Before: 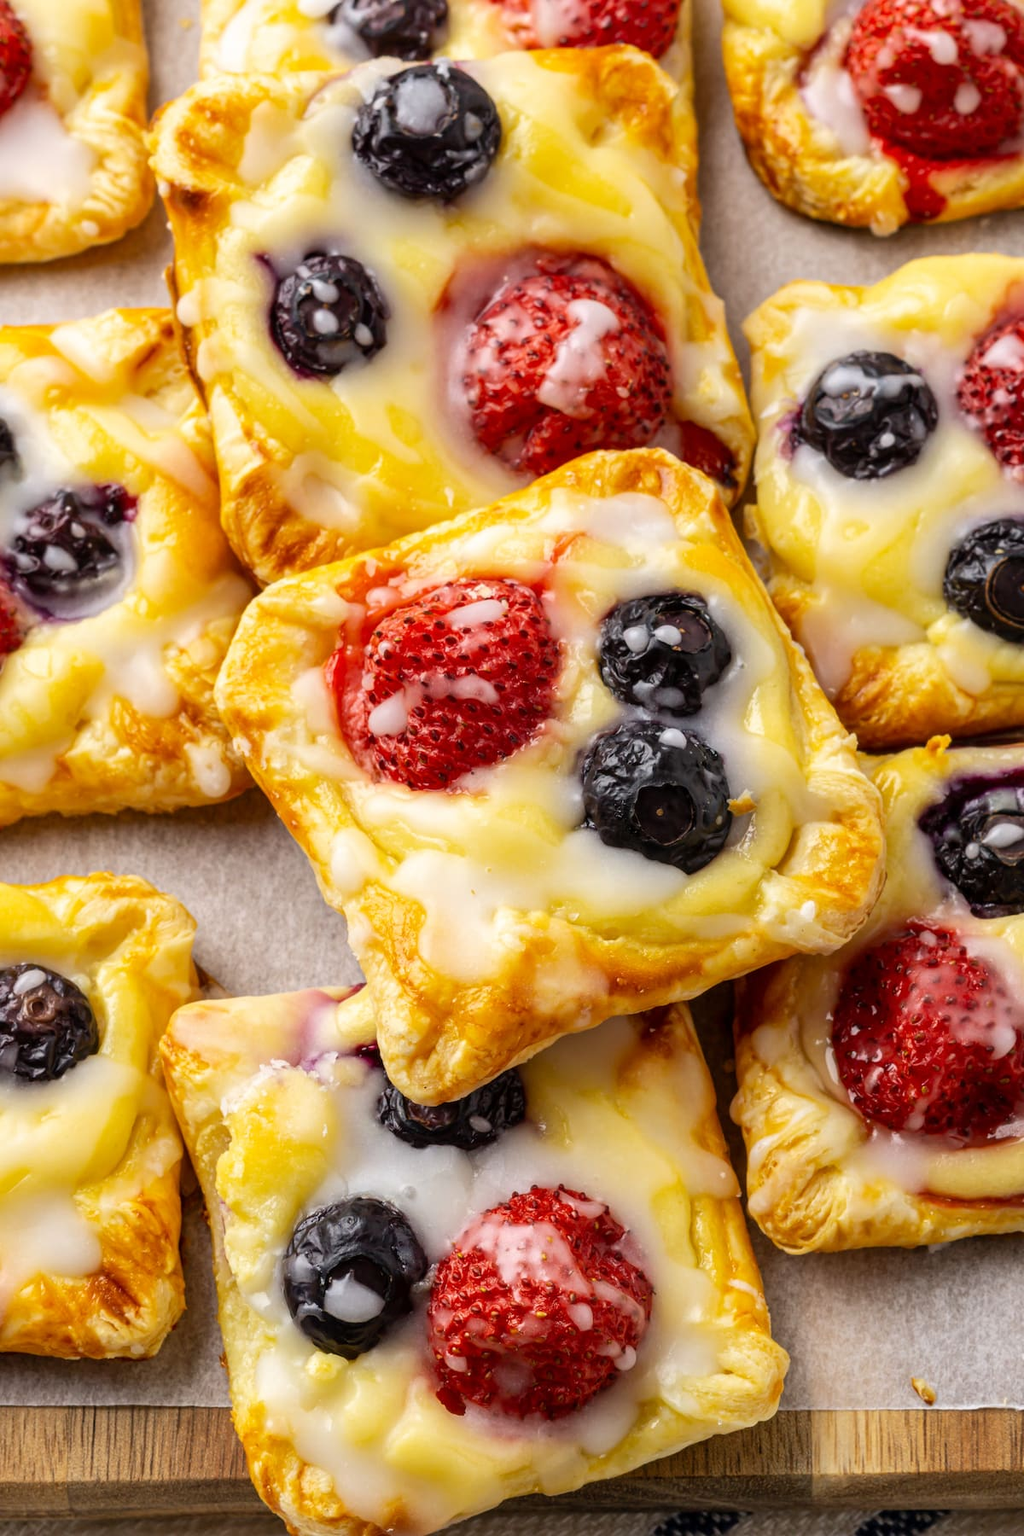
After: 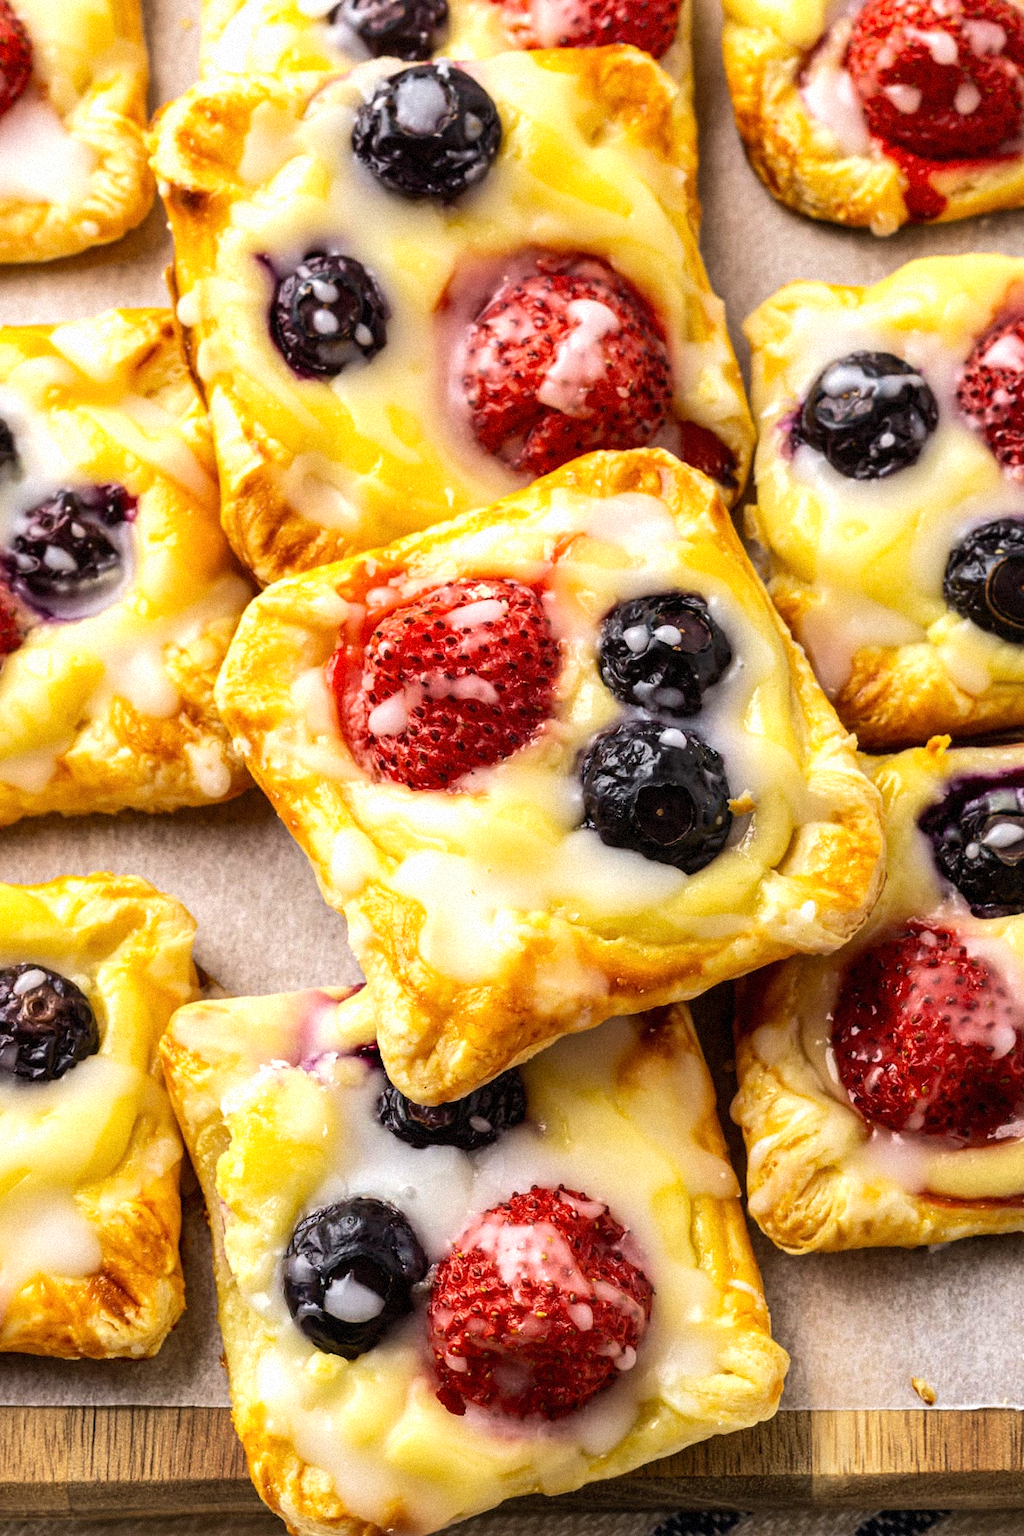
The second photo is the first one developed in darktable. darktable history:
grain: mid-tones bias 0%
velvia: on, module defaults
tone equalizer: -8 EV -0.417 EV, -7 EV -0.389 EV, -6 EV -0.333 EV, -5 EV -0.222 EV, -3 EV 0.222 EV, -2 EV 0.333 EV, -1 EV 0.389 EV, +0 EV 0.417 EV, edges refinement/feathering 500, mask exposure compensation -1.57 EV, preserve details no
